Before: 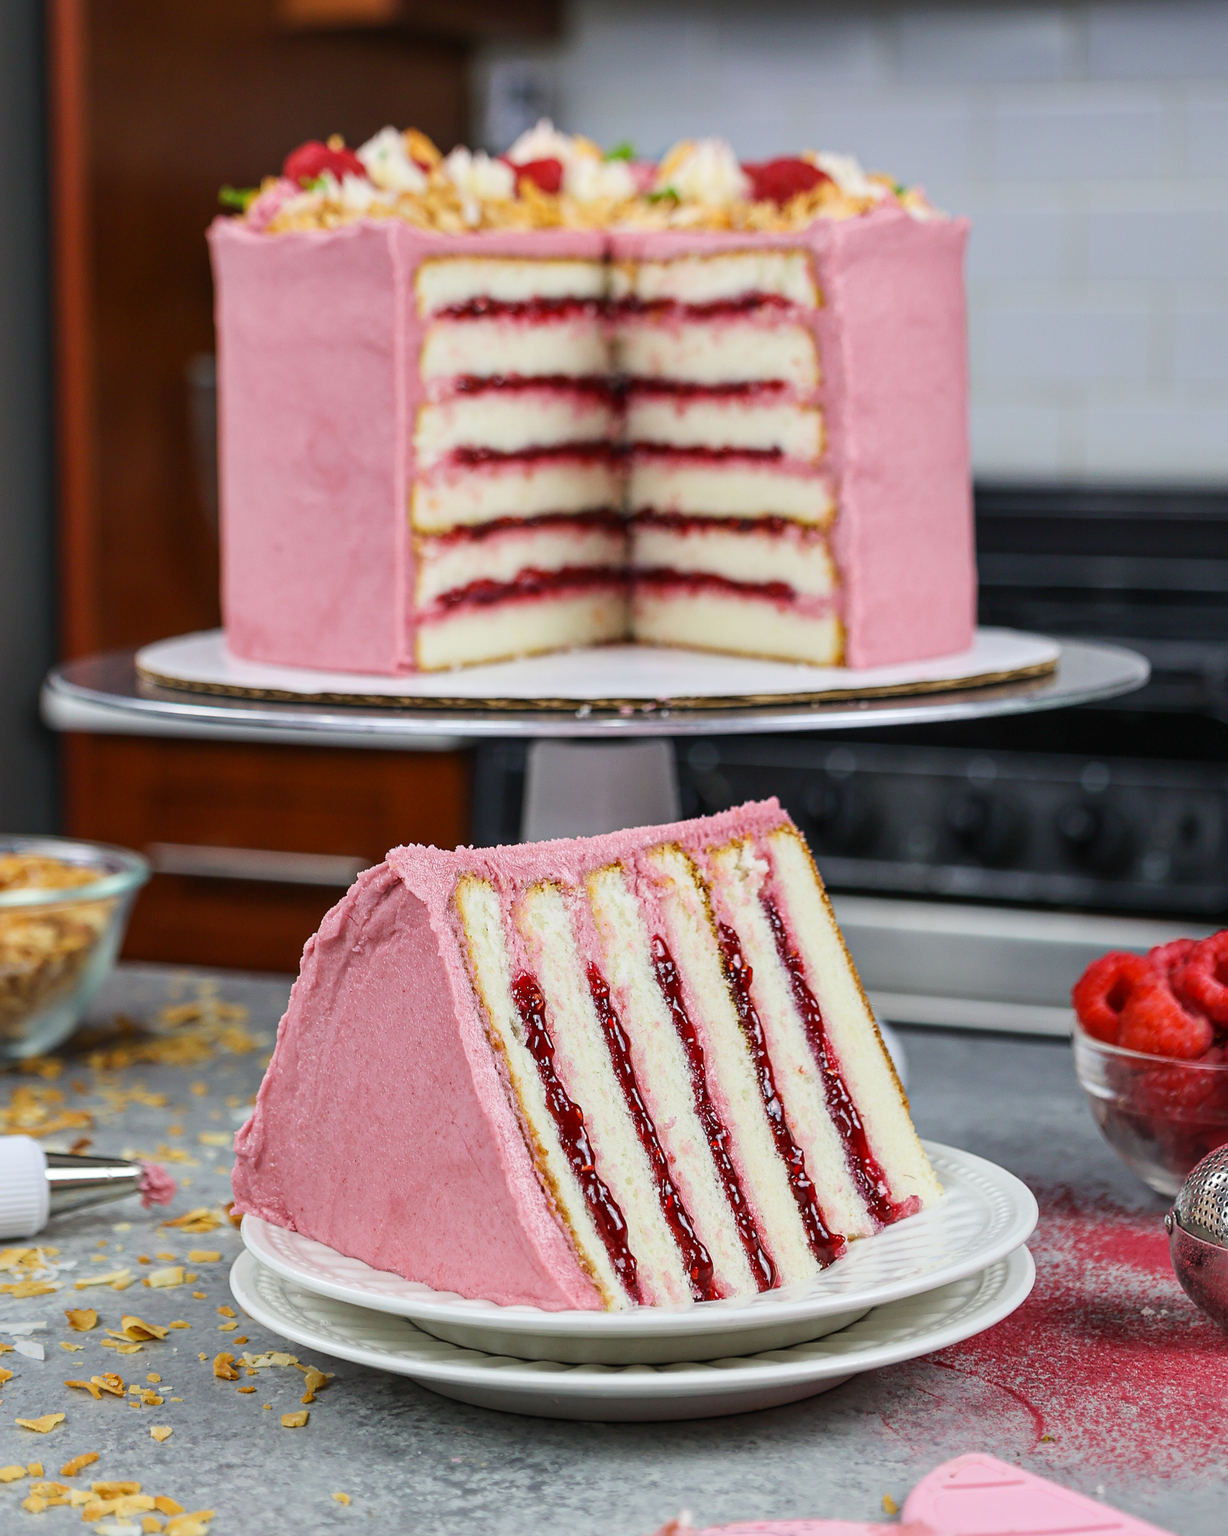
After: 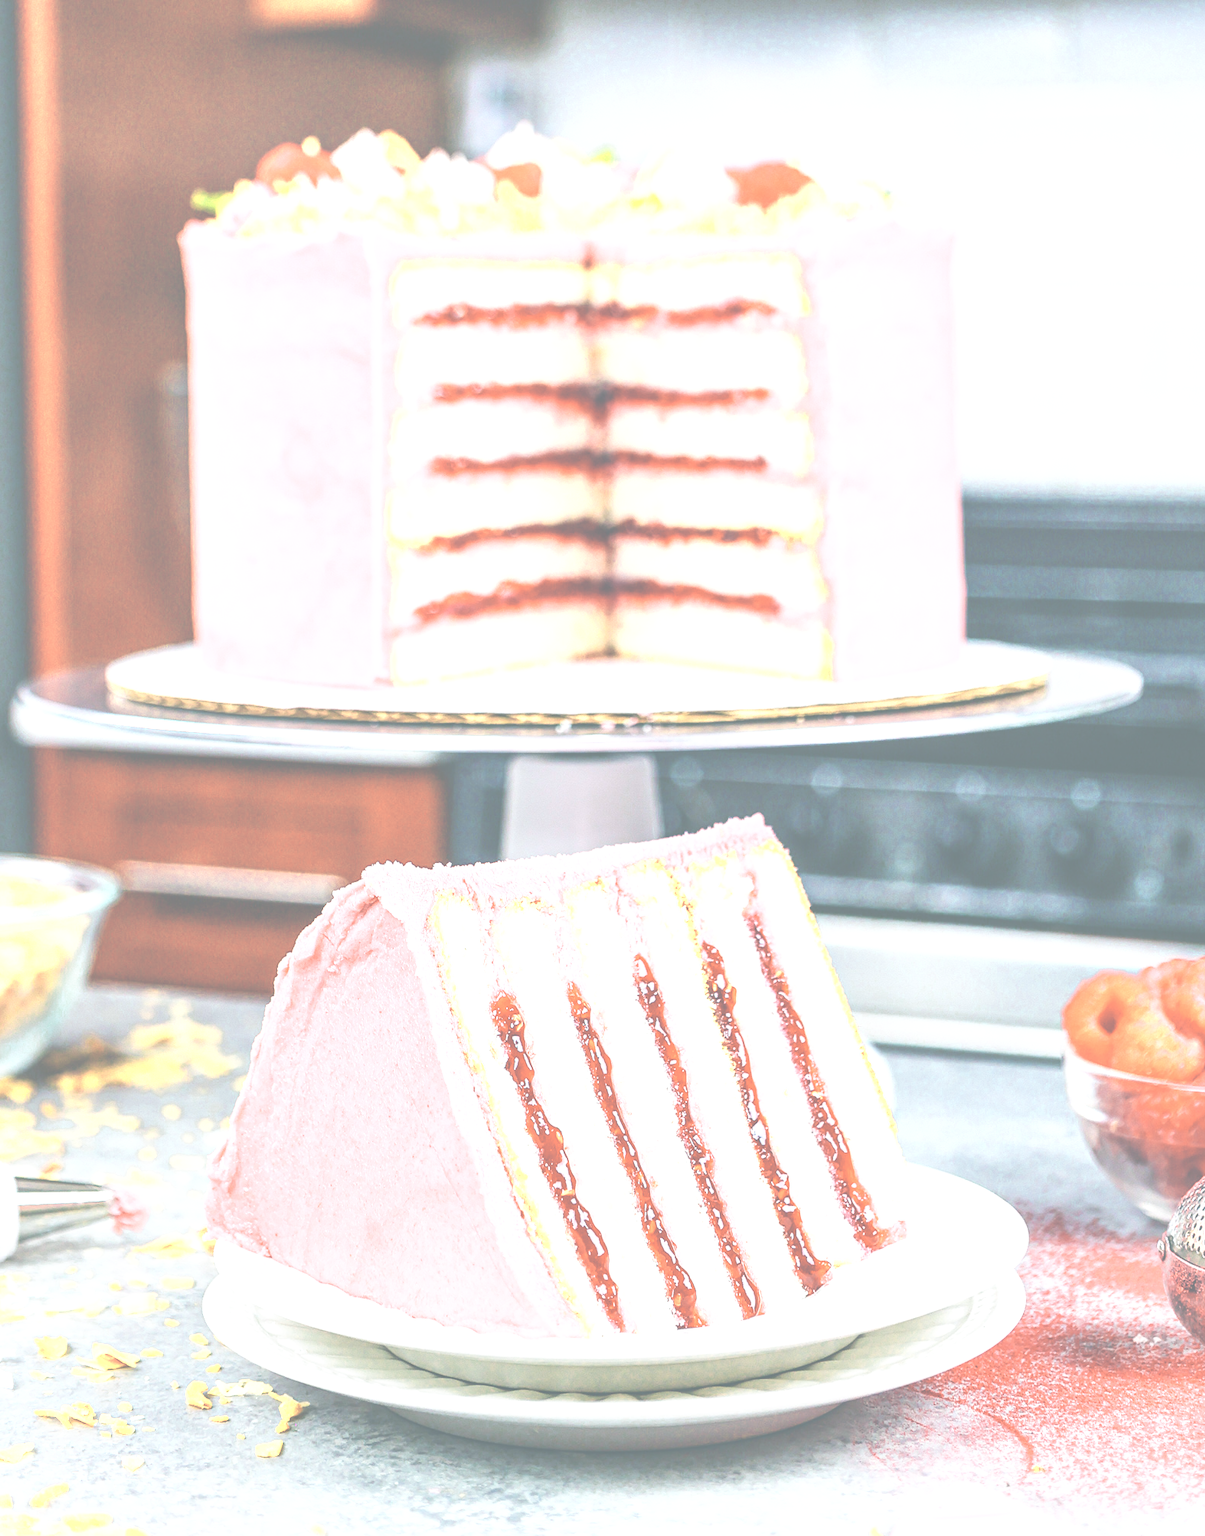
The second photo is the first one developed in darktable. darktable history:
velvia: on, module defaults
local contrast: on, module defaults
crop and rotate: left 2.58%, right 1.221%, bottom 2.04%
base curve: curves: ch0 [(0, 0) (0.007, 0.004) (0.027, 0.03) (0.046, 0.07) (0.207, 0.54) (0.442, 0.872) (0.673, 0.972) (1, 1)], preserve colors none
exposure: black level correction -0.087, compensate highlight preservation false
color balance rgb: power › chroma 0.509%, power › hue 214.93°, perceptual saturation grading › global saturation 10.221%, perceptual brilliance grading › global brilliance 11.753%, global vibrance 20.434%
color zones: curves: ch0 [(0.018, 0.548) (0.197, 0.654) (0.425, 0.447) (0.605, 0.658) (0.732, 0.579)]; ch1 [(0.105, 0.531) (0.224, 0.531) (0.386, 0.39) (0.618, 0.456) (0.732, 0.456) (0.956, 0.421)]; ch2 [(0.039, 0.583) (0.215, 0.465) (0.399, 0.544) (0.465, 0.548) (0.614, 0.447) (0.724, 0.43) (0.882, 0.623) (0.956, 0.632)]
